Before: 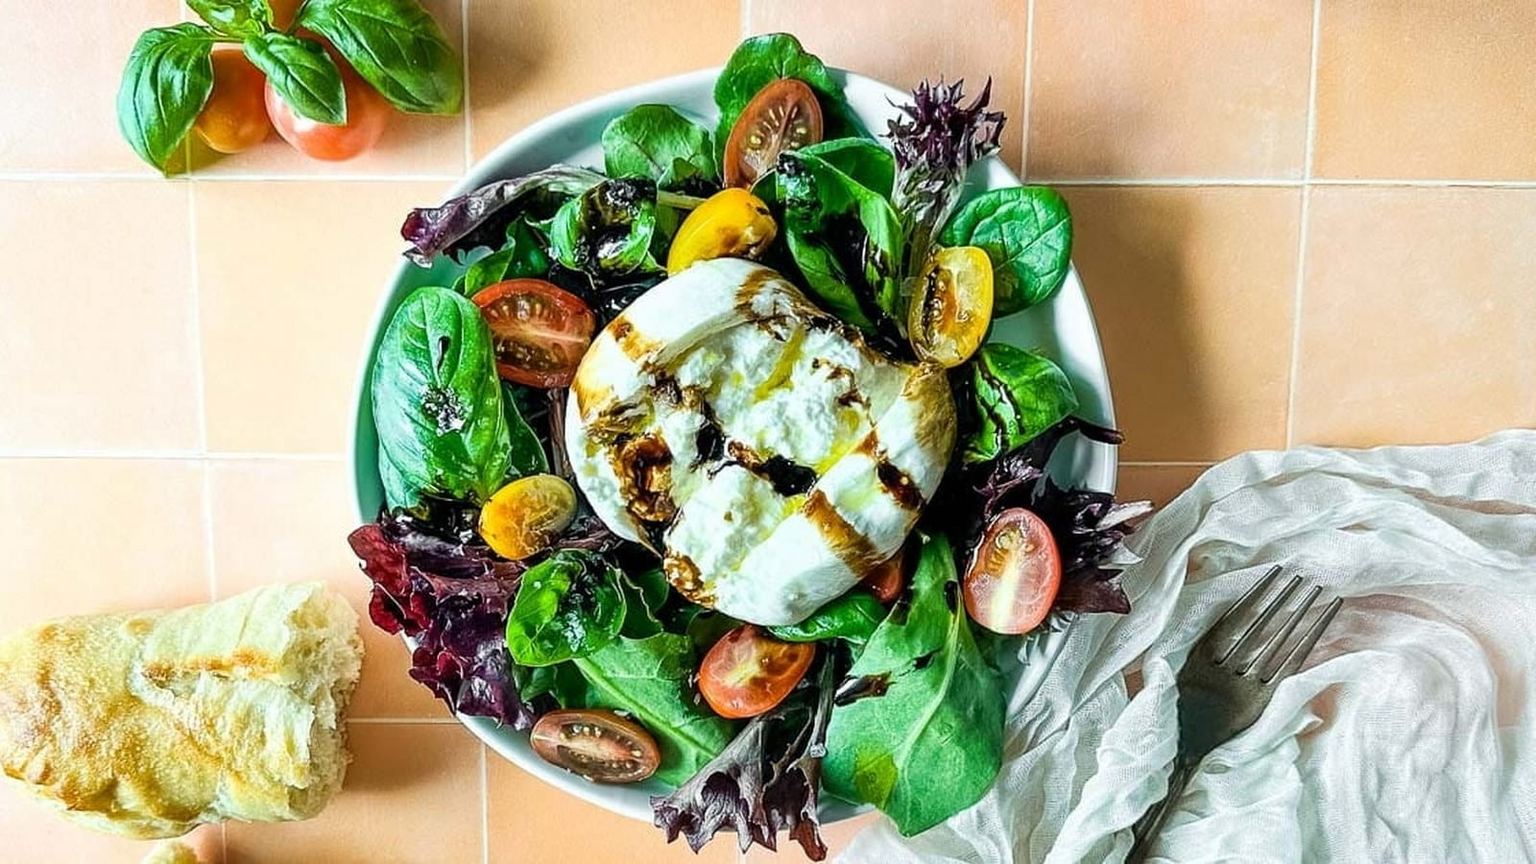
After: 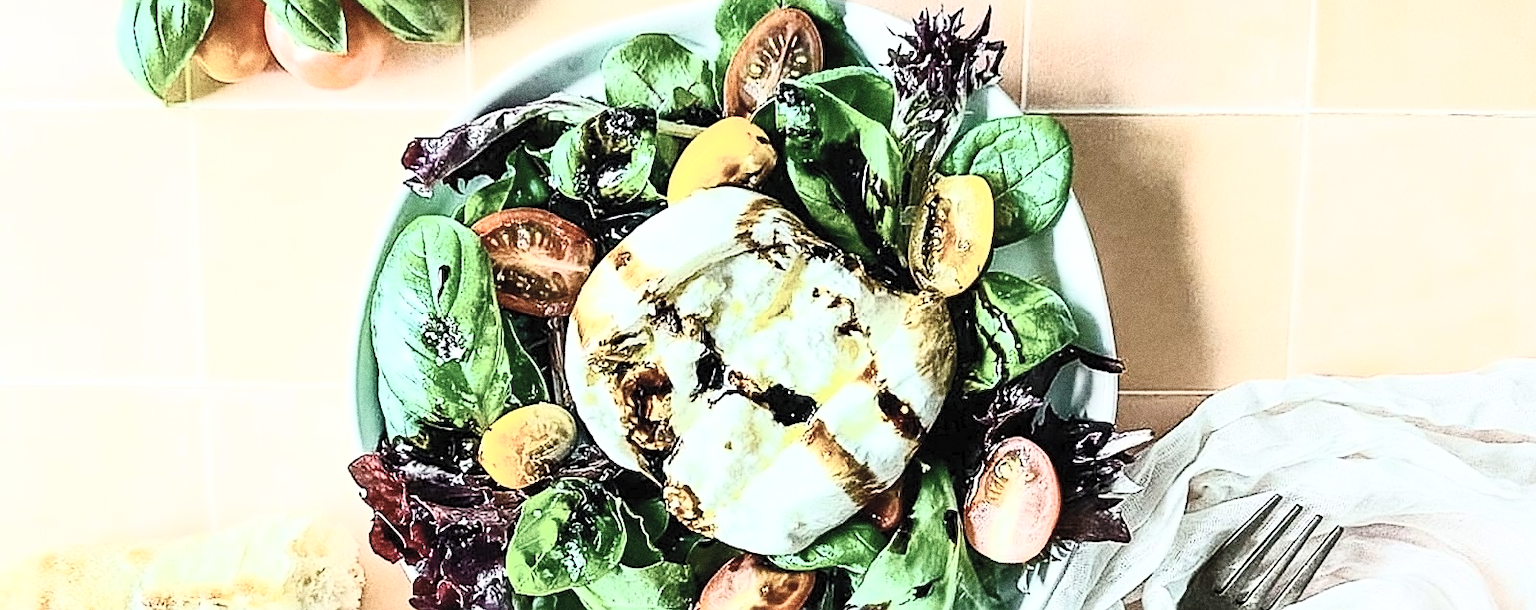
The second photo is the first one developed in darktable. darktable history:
tone curve: curves: ch0 [(0, 0) (0.003, 0.013) (0.011, 0.016) (0.025, 0.023) (0.044, 0.036) (0.069, 0.051) (0.1, 0.076) (0.136, 0.107) (0.177, 0.145) (0.224, 0.186) (0.277, 0.246) (0.335, 0.311) (0.399, 0.378) (0.468, 0.462) (0.543, 0.548) (0.623, 0.636) (0.709, 0.728) (0.801, 0.816) (0.898, 0.9) (1, 1)], preserve colors none
grain: coarseness 0.09 ISO, strength 40%
crop and rotate: top 8.293%, bottom 20.996%
contrast brightness saturation: contrast 0.57, brightness 0.57, saturation -0.34
tone equalizer: on, module defaults
sharpen: on, module defaults
